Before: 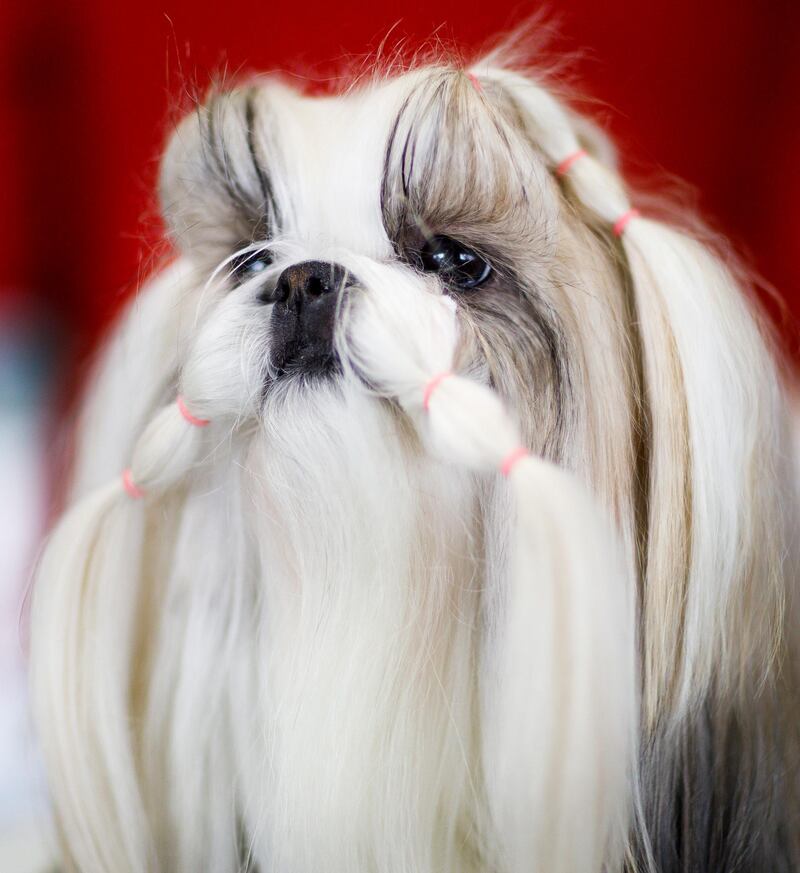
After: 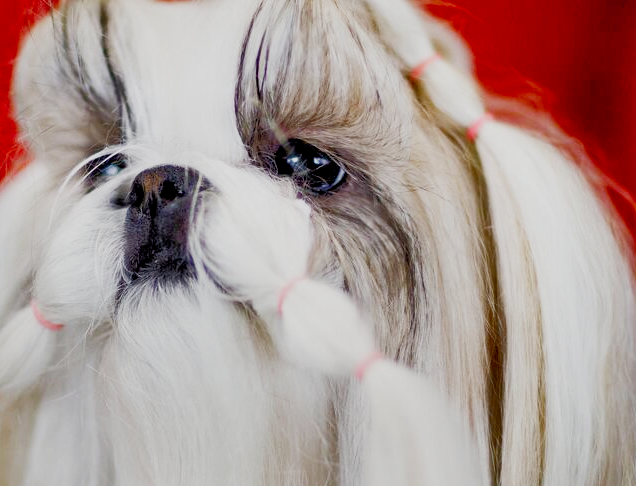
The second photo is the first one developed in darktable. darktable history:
crop: left 18.344%, top 11.079%, right 2.128%, bottom 33.231%
shadows and highlights: low approximation 0.01, soften with gaussian
tone equalizer: -7 EV 0.149 EV, -6 EV 0.577 EV, -5 EV 1.15 EV, -4 EV 1.36 EV, -3 EV 1.15 EV, -2 EV 0.6 EV, -1 EV 0.153 EV
filmic rgb: black relative exposure -7.5 EV, white relative exposure 5 EV, hardness 3.34, contrast 1.301, preserve chrominance no, color science v4 (2020), contrast in shadows soft
